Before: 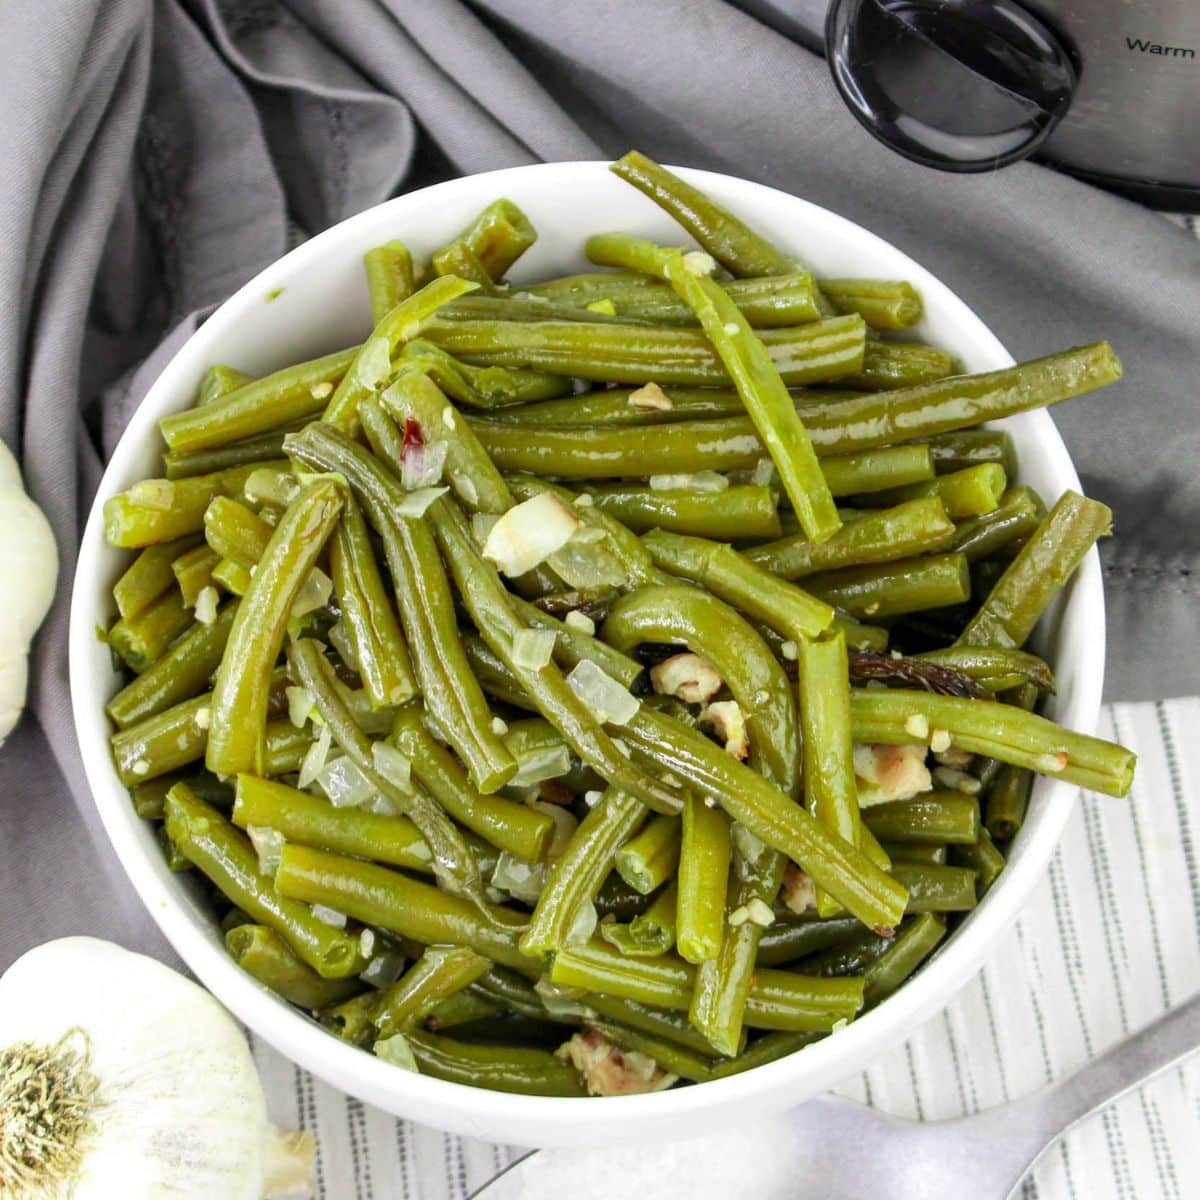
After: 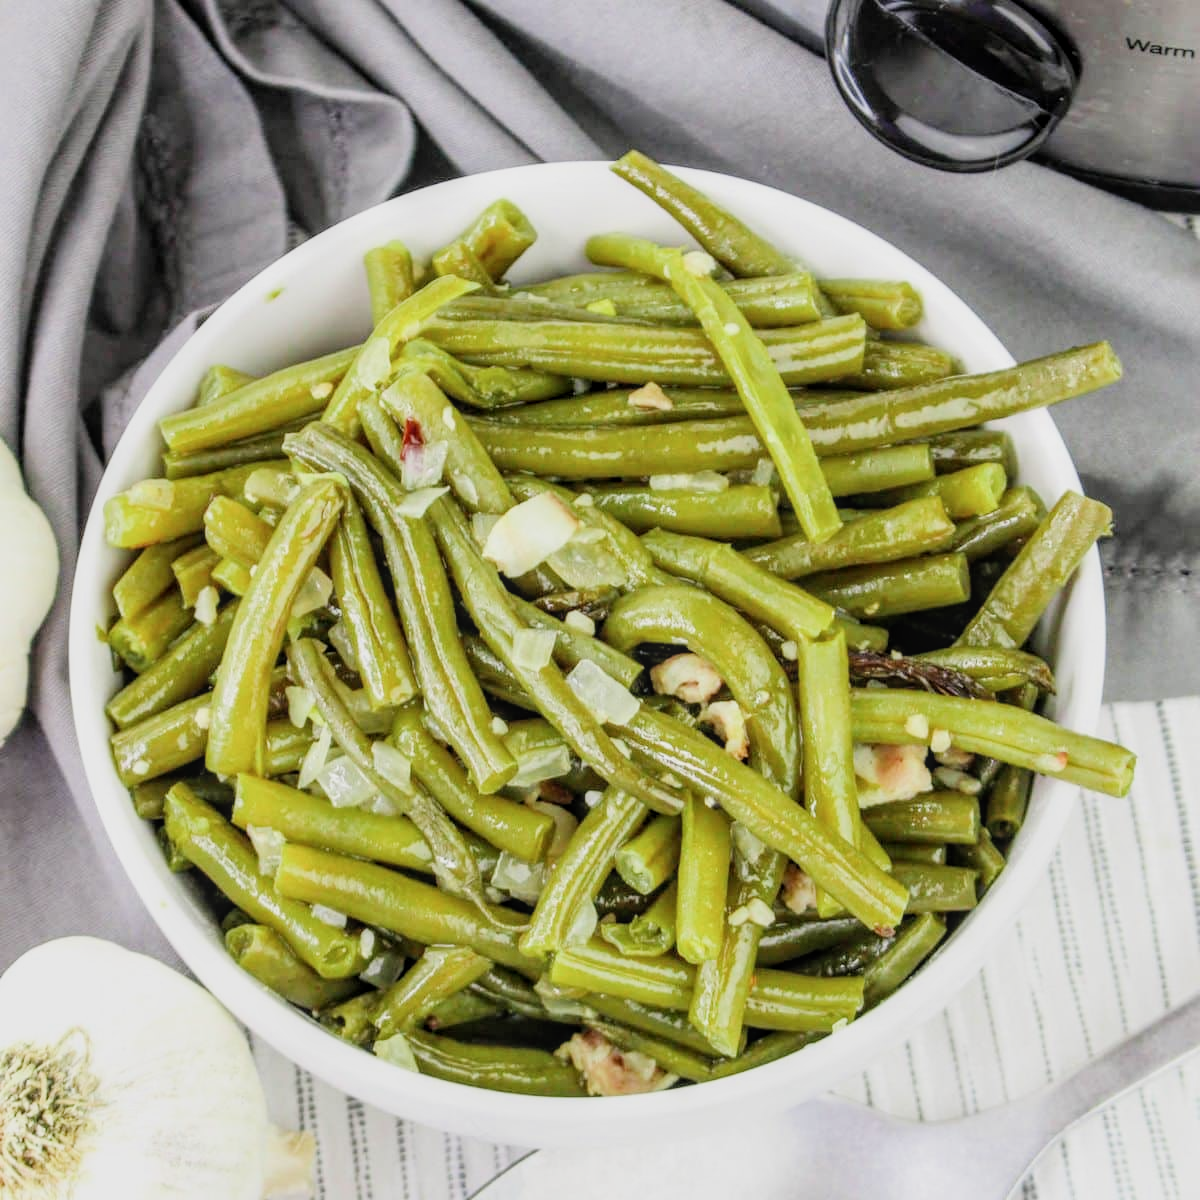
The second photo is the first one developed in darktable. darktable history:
filmic rgb: black relative exposure -7.65 EV, white relative exposure 4.56 EV, hardness 3.61
contrast brightness saturation: contrast -0.1, saturation -0.1
exposure: black level correction 0, exposure 0.9 EV, compensate highlight preservation false
local contrast: detail 130%
